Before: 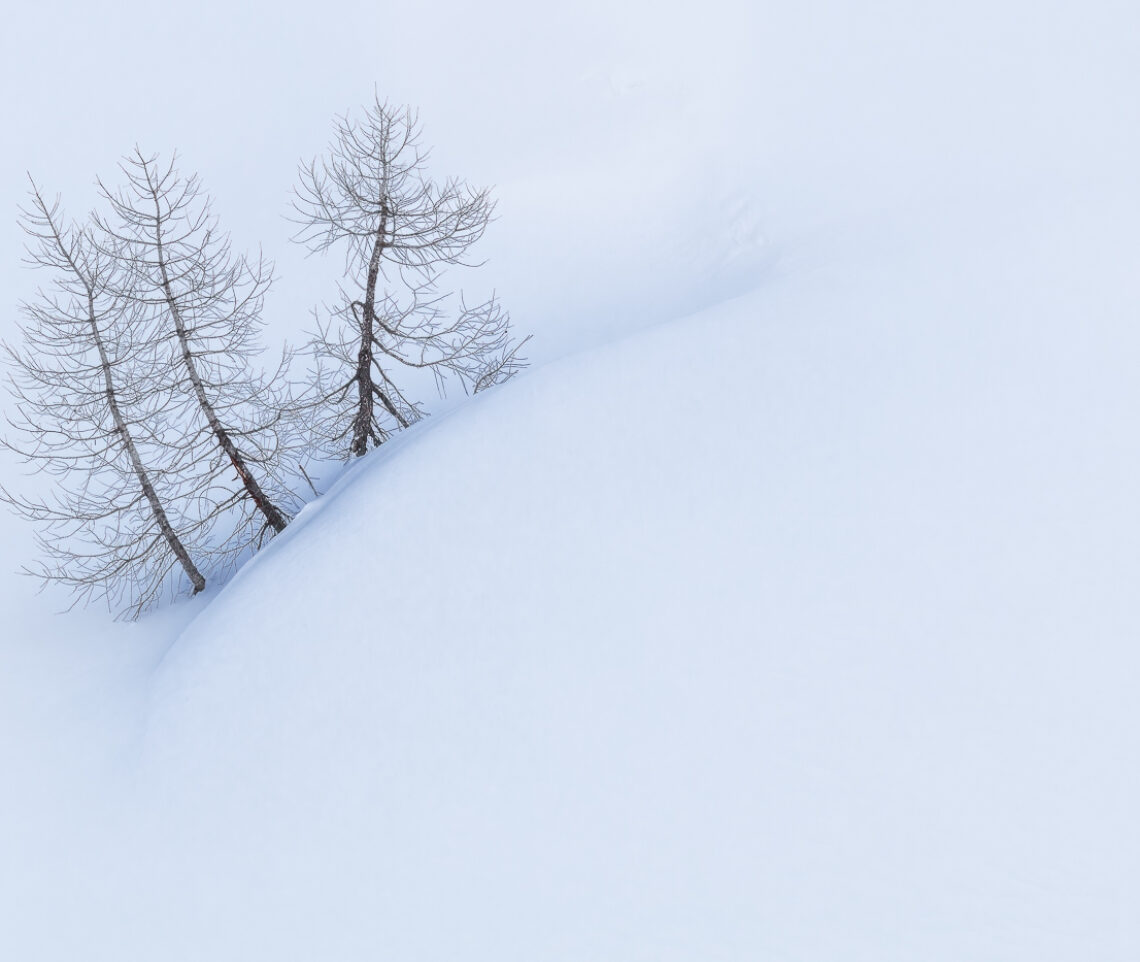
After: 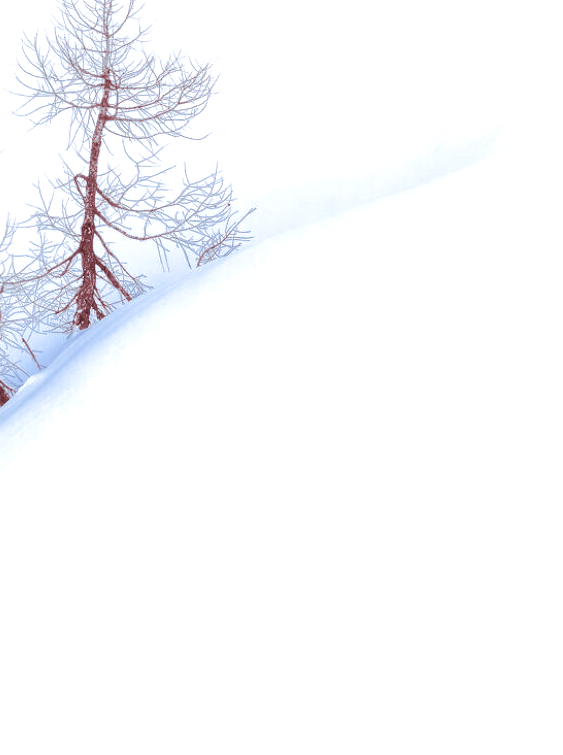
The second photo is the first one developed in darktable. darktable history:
exposure: black level correction 0.001, exposure 0.5 EV, compensate exposure bias true, compensate highlight preservation false
crop and rotate: angle 0.02°, left 24.353%, top 13.219%, right 26.156%, bottom 8.224%
base curve: curves: ch0 [(0, 0) (0.262, 0.32) (0.722, 0.705) (1, 1)]
split-toning: highlights › saturation 0, balance -61.83
